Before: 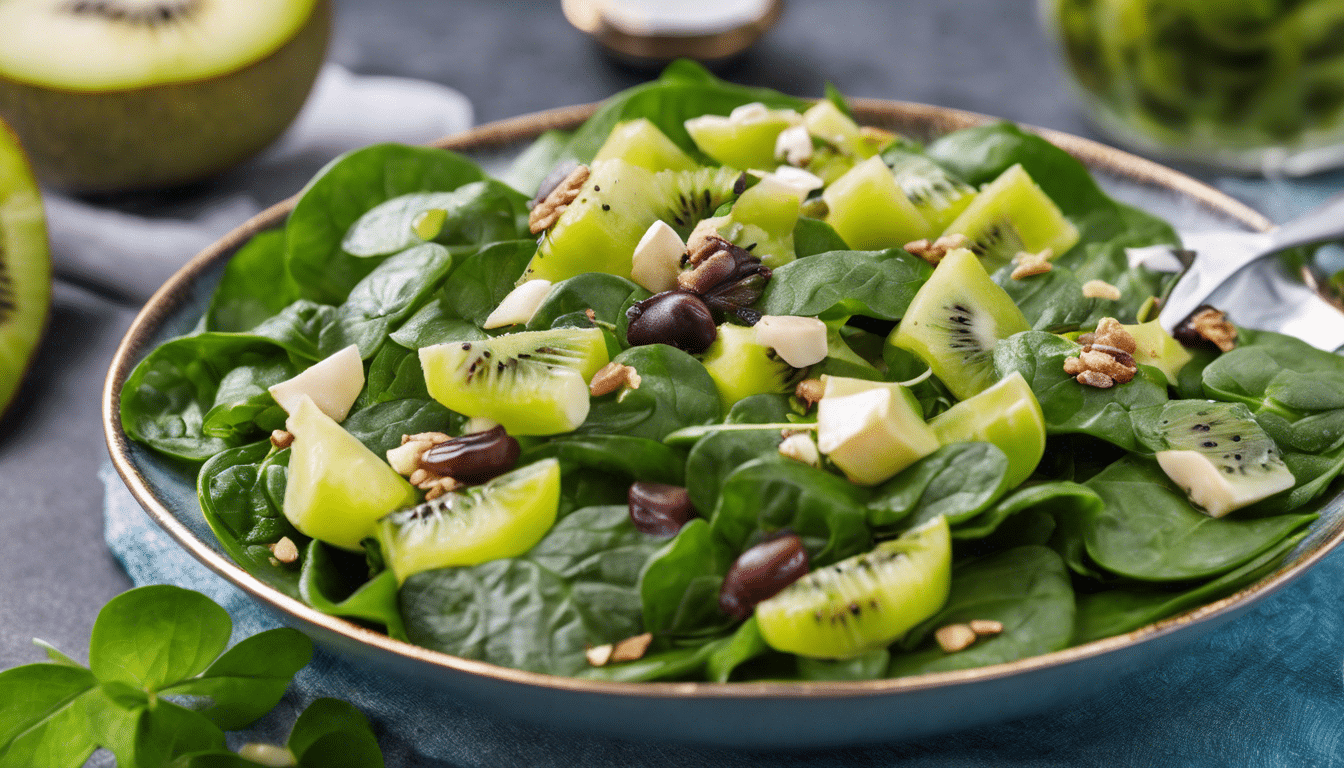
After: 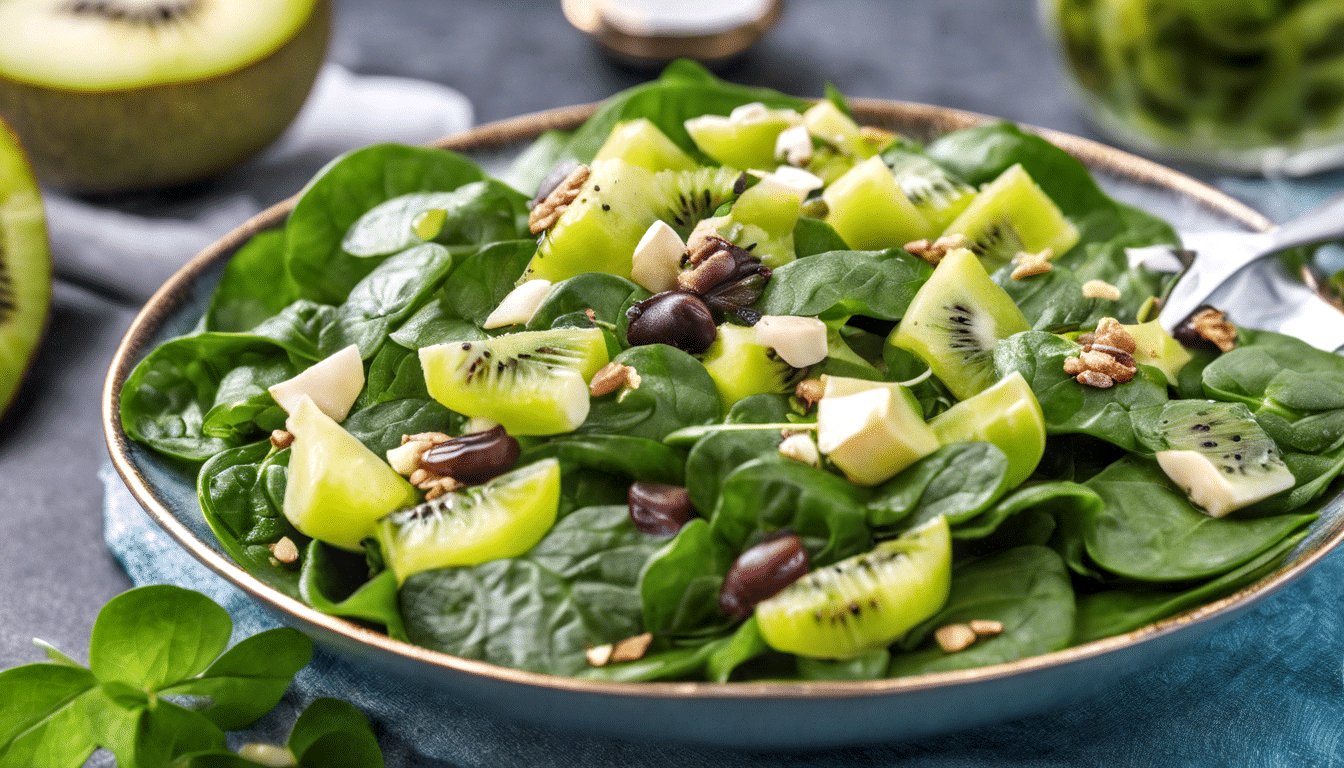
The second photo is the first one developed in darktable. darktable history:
local contrast: on, module defaults
exposure: exposure 0.207 EV, compensate highlight preservation false
